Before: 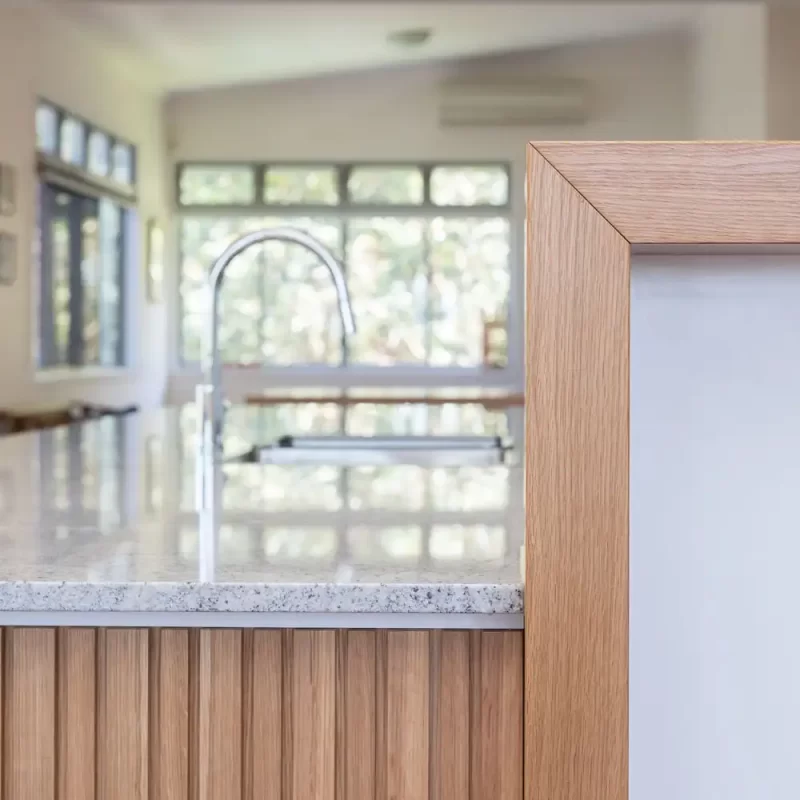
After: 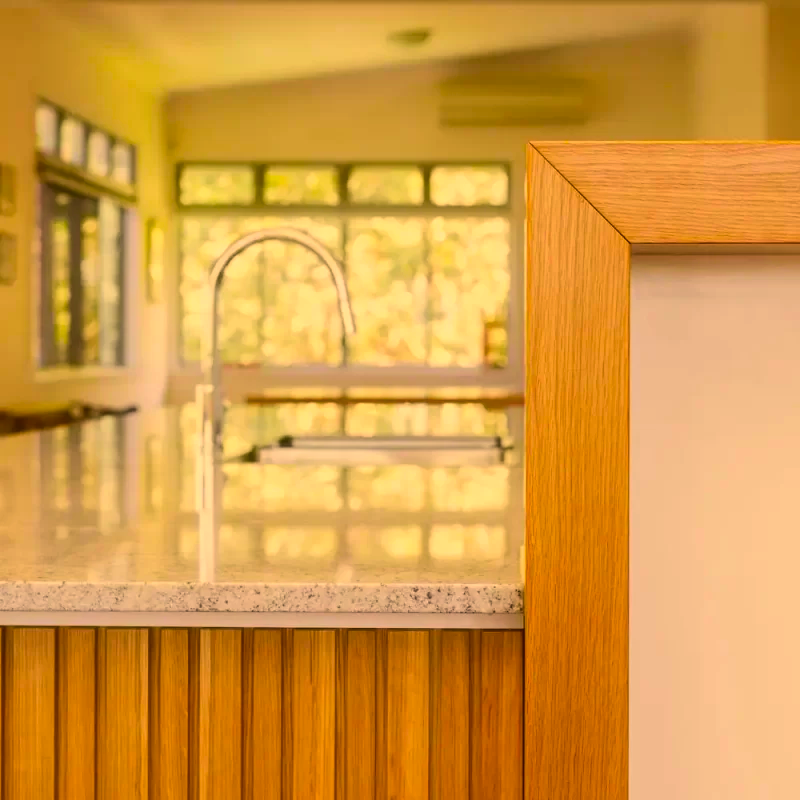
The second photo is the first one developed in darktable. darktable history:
color correction: highlights a* 10.5, highlights b* 29.84, shadows a* 2.6, shadows b* 17.28, saturation 1.74
tone equalizer: -8 EV -0.405 EV, -7 EV -0.401 EV, -6 EV -0.352 EV, -5 EV -0.222 EV, -3 EV 0.256 EV, -2 EV 0.328 EV, -1 EV 0.377 EV, +0 EV 0.393 EV, edges refinement/feathering 500, mask exposure compensation -1.57 EV, preserve details no
exposure: black level correction -0.015, exposure -0.499 EV, compensate exposure bias true, compensate highlight preservation false
